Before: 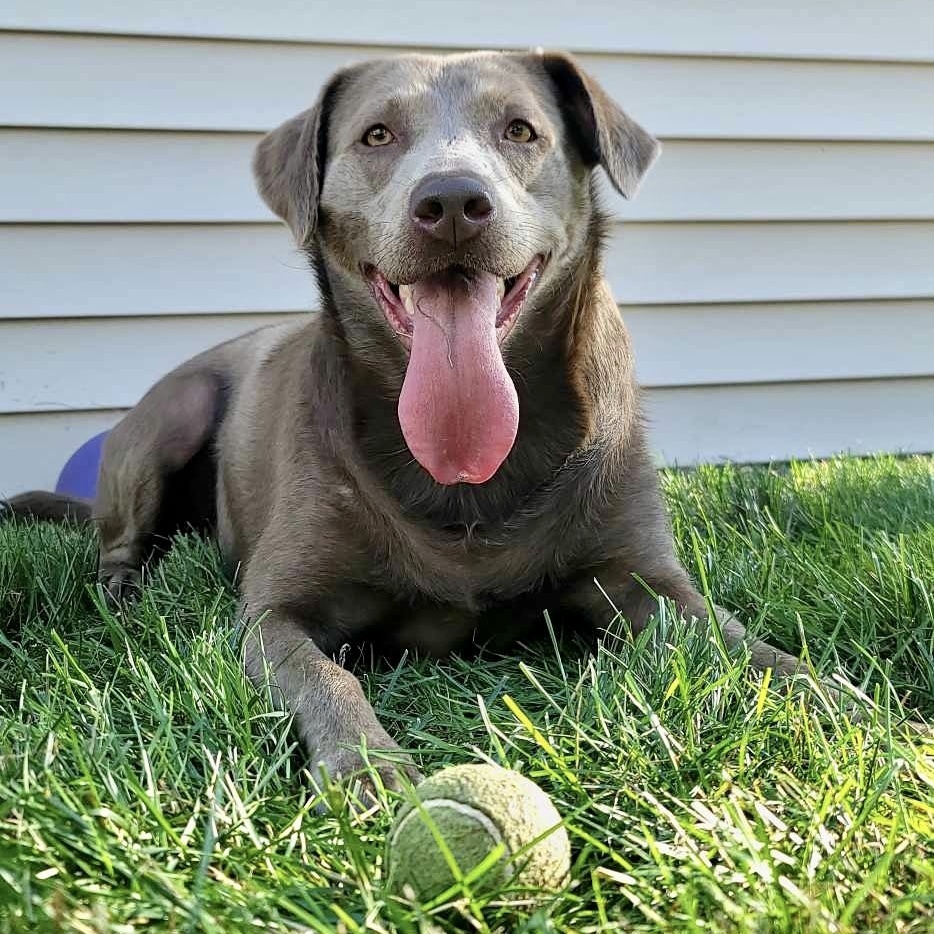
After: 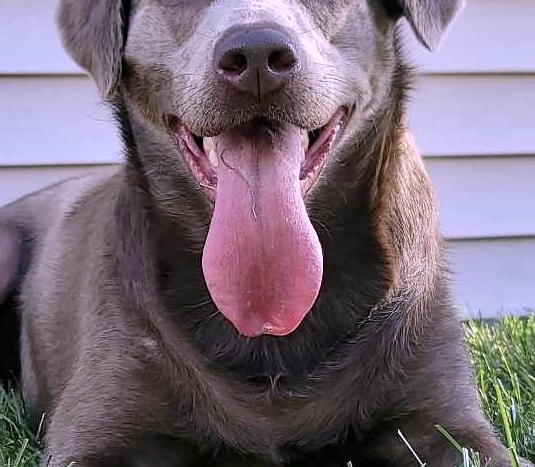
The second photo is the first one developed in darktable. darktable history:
crop: left 21.038%, top 15.869%, right 21.61%, bottom 34.122%
color calibration: output R [1.063, -0.012, -0.003, 0], output B [-0.079, 0.047, 1, 0], illuminant custom, x 0.373, y 0.388, temperature 4228.72 K
